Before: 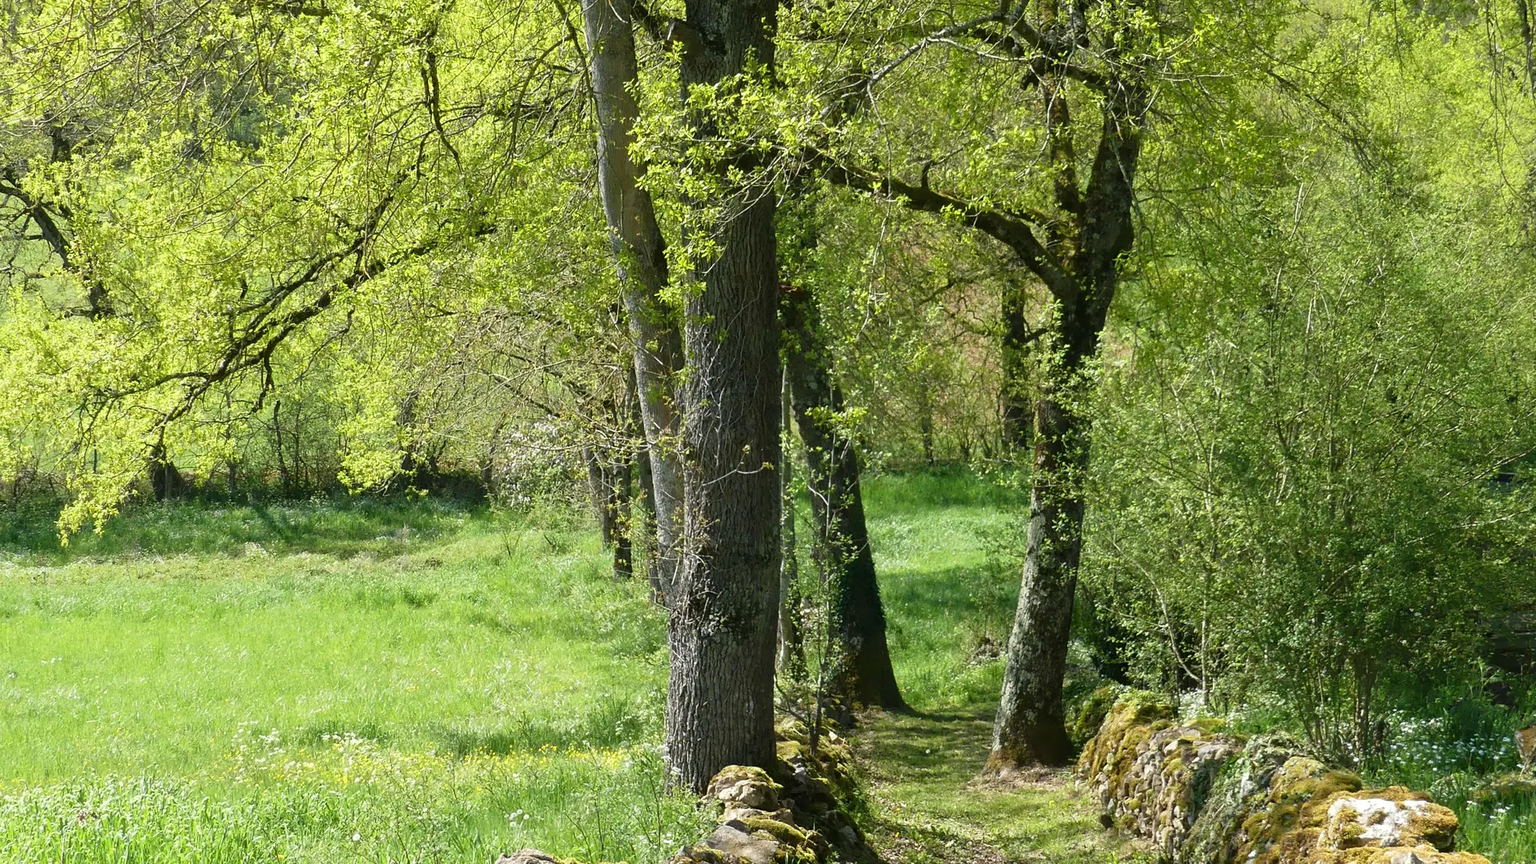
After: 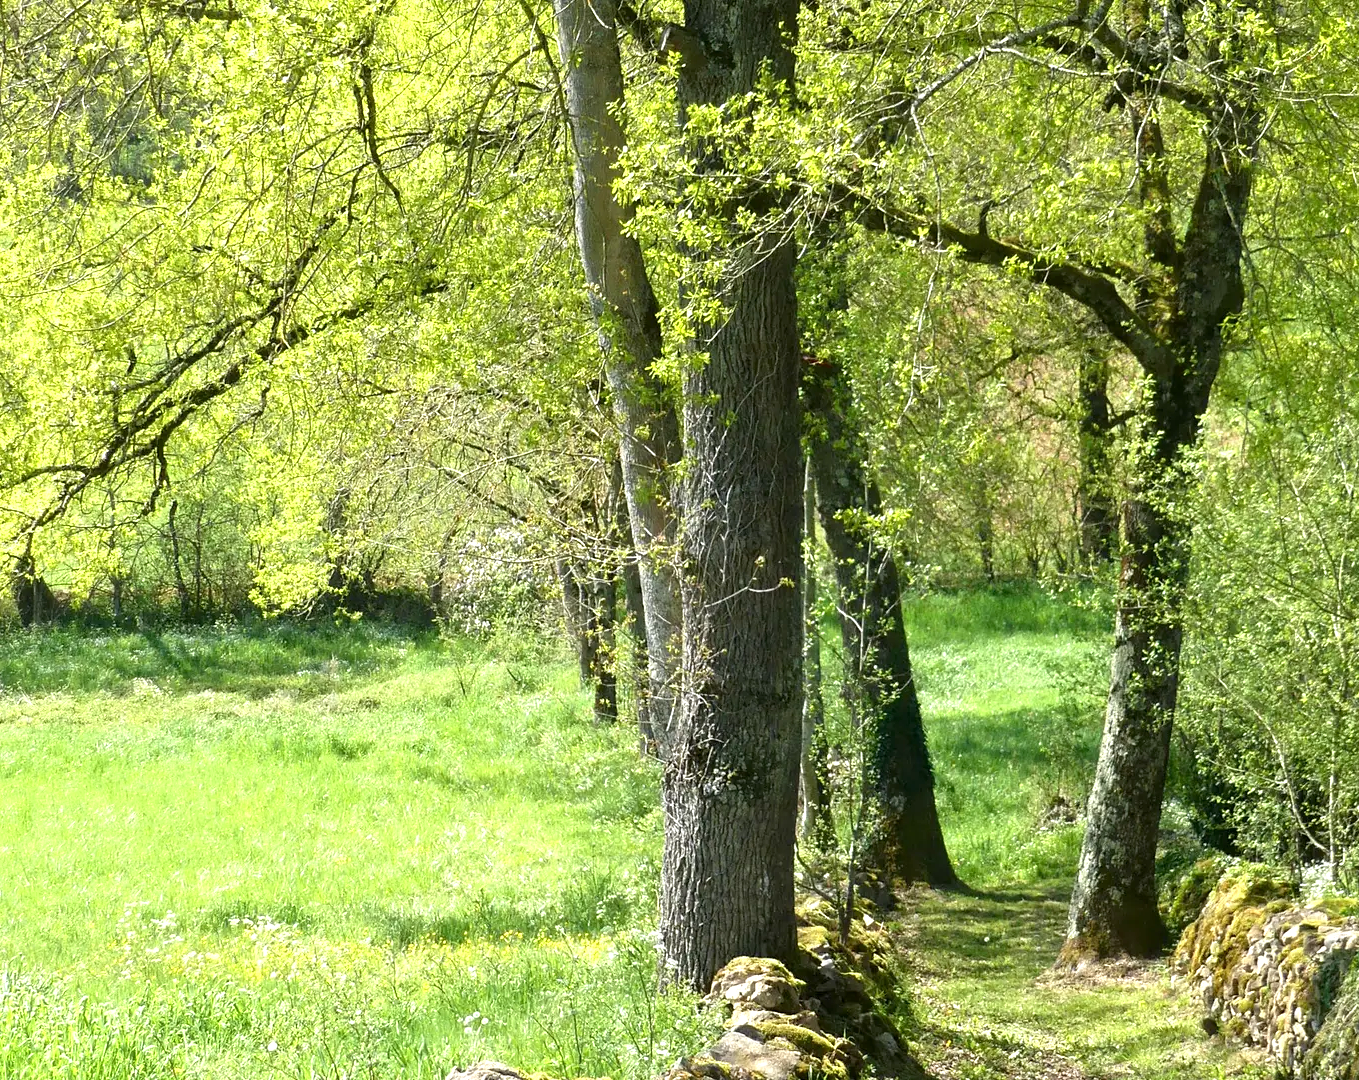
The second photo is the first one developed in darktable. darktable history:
exposure: black level correction 0.001, exposure 0.675 EV, compensate highlight preservation false
crop and rotate: left 9.061%, right 20.142%
